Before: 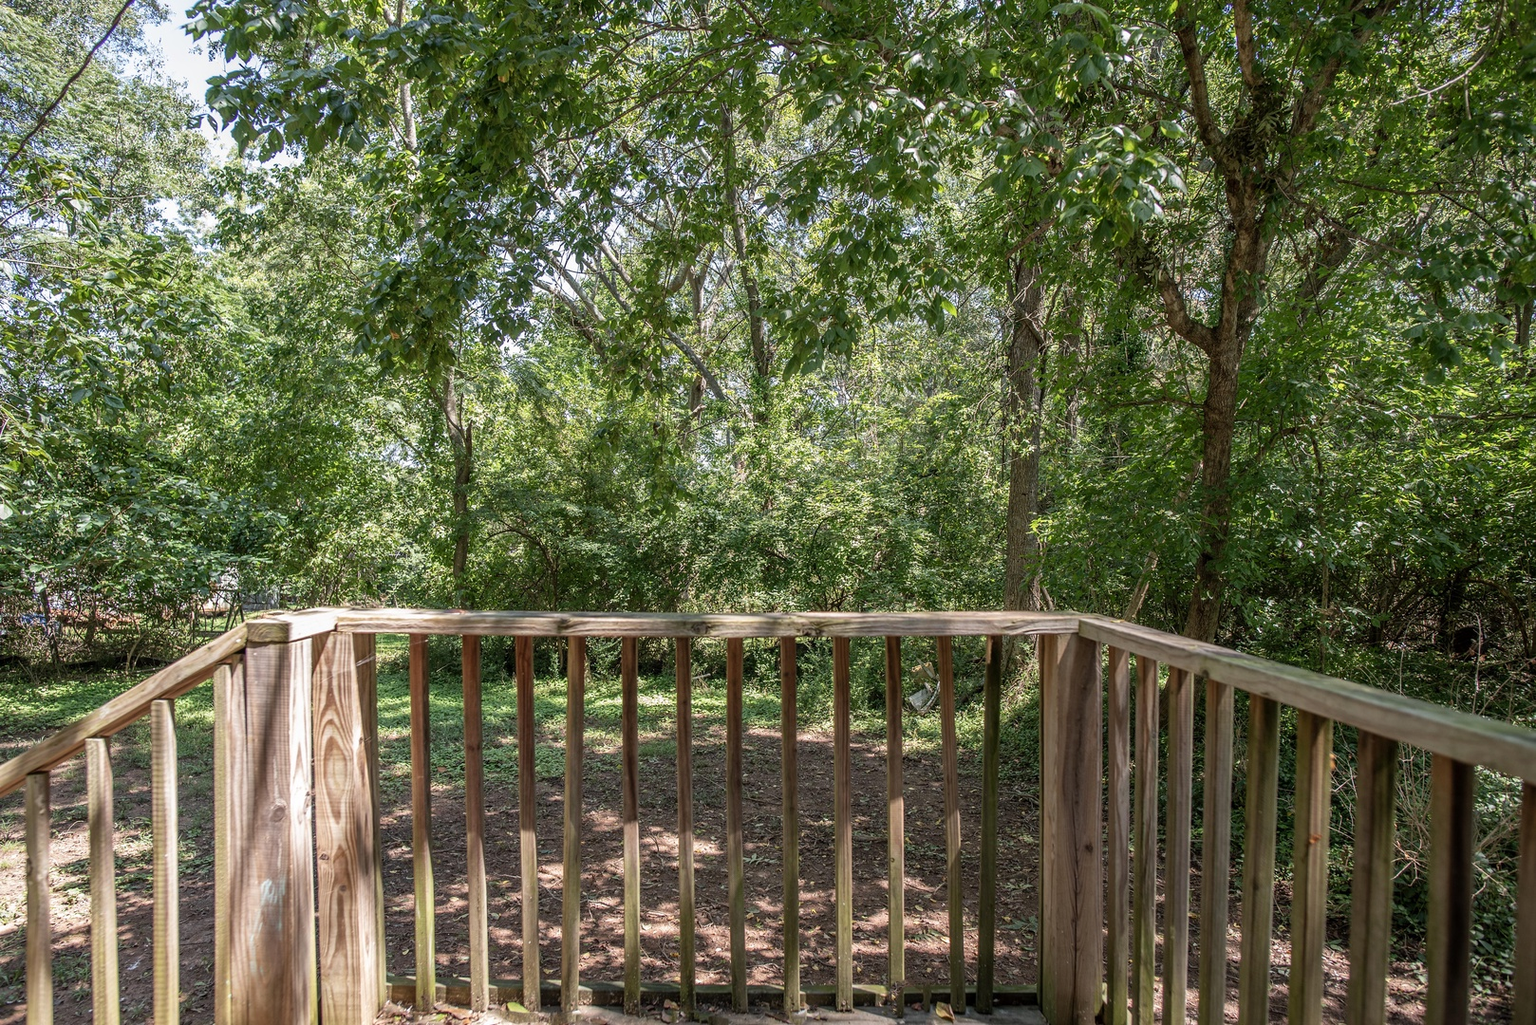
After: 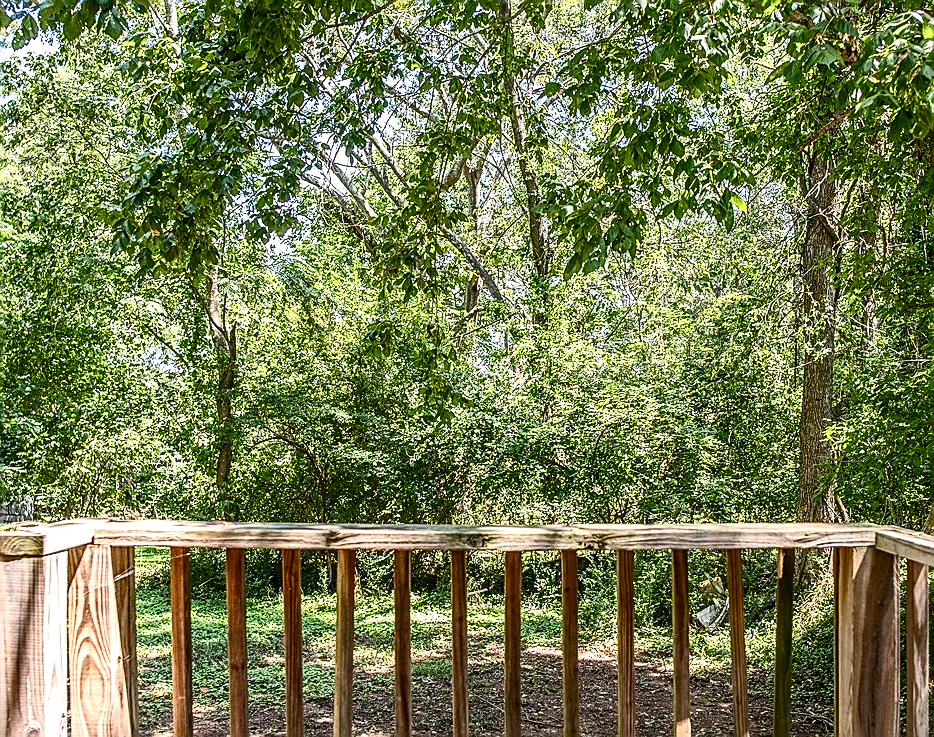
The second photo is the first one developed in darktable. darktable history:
local contrast: on, module defaults
exposure: exposure 0.564 EV, compensate highlight preservation false
crop: left 16.189%, top 11.281%, right 26.03%, bottom 20.389%
color balance rgb: perceptual saturation grading › global saturation 0.61%, perceptual saturation grading › mid-tones 6.1%, perceptual saturation grading › shadows 71.374%, contrast -10.356%
sharpen: radius 1.381, amount 1.245, threshold 0.607
contrast brightness saturation: contrast 0.285
tone equalizer: -8 EV -0.388 EV, -7 EV -0.368 EV, -6 EV -0.351 EV, -5 EV -0.188 EV, -3 EV 0.237 EV, -2 EV 0.322 EV, -1 EV 0.37 EV, +0 EV 0.447 EV, edges refinement/feathering 500, mask exposure compensation -1.57 EV, preserve details no
